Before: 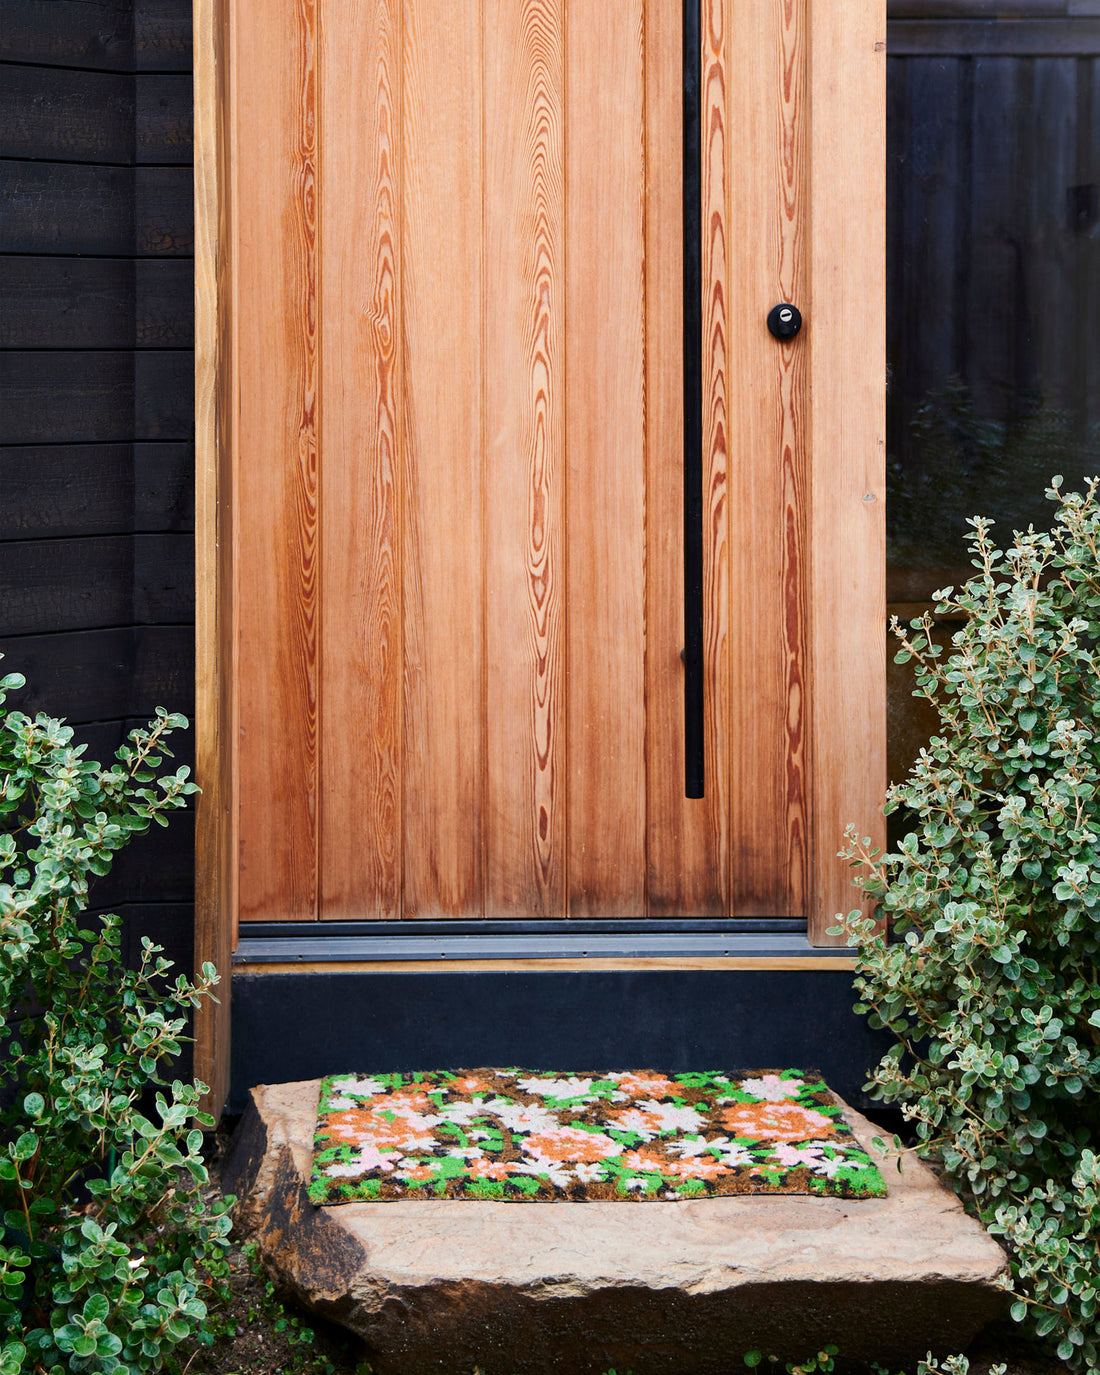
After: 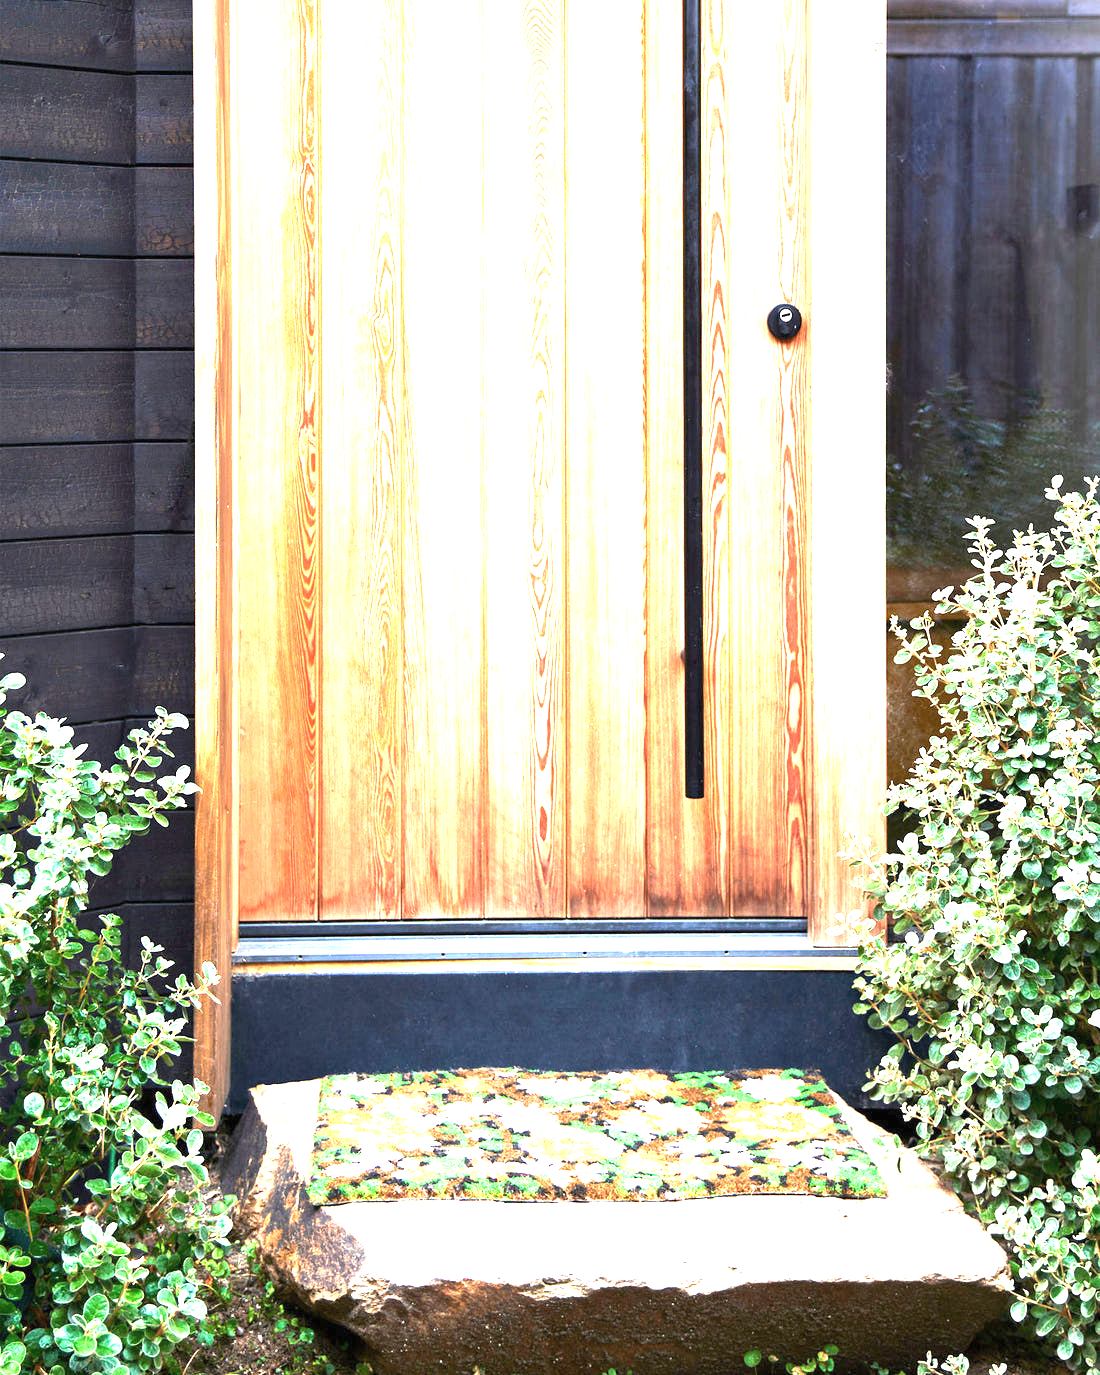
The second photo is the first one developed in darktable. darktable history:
contrast brightness saturation: saturation -0.069
exposure: black level correction 0, exposure 2.3 EV, compensate exposure bias true, compensate highlight preservation false
